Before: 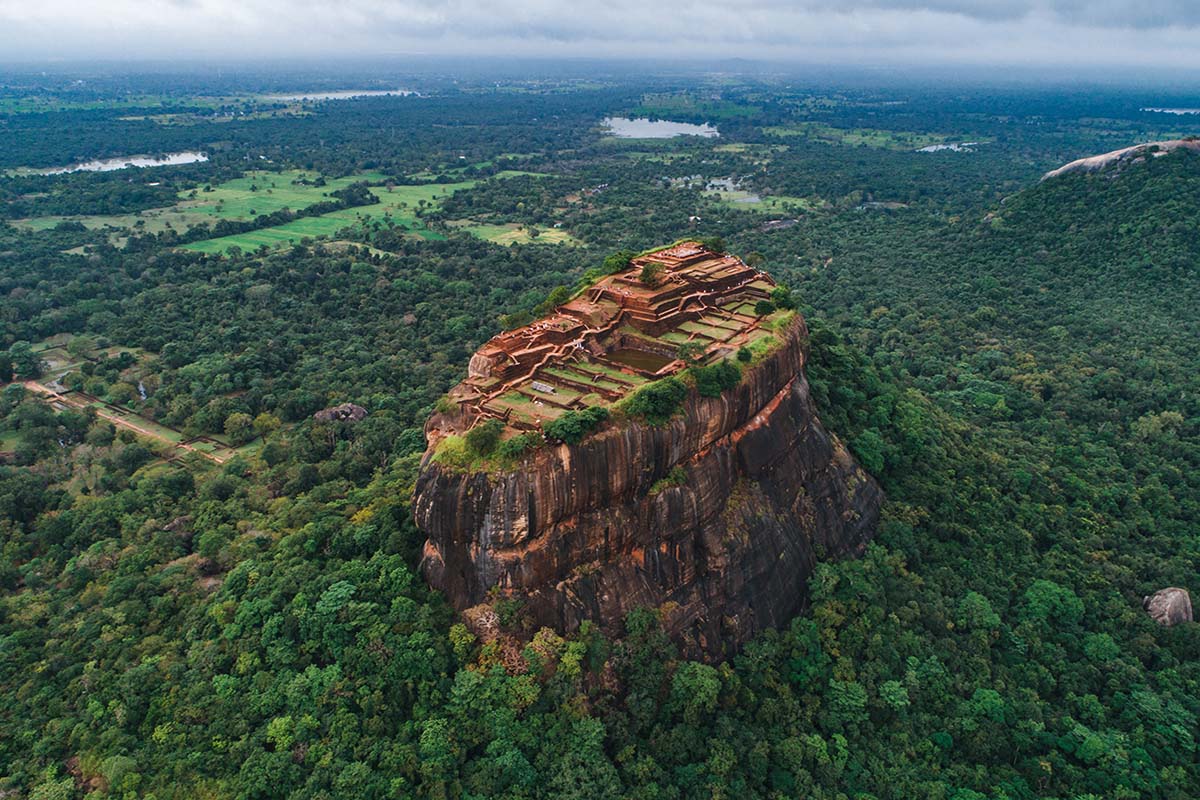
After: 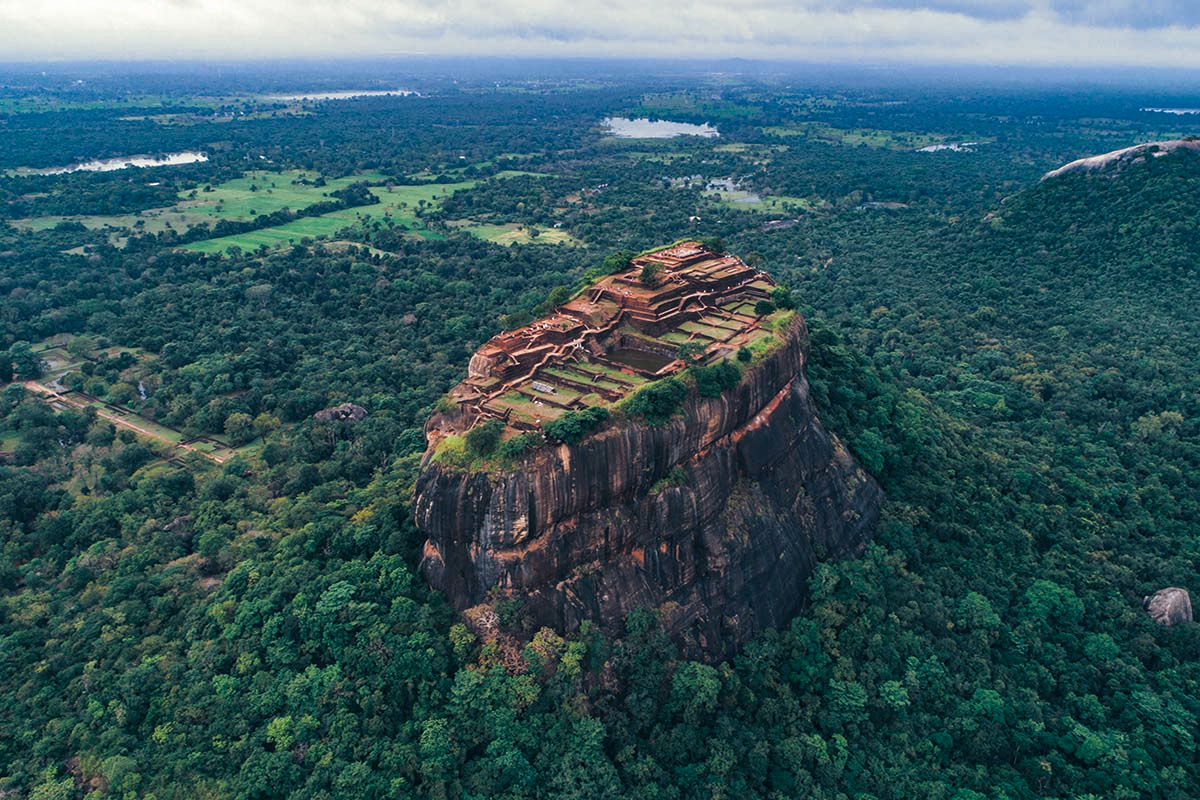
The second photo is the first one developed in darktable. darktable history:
split-toning: shadows › hue 216°, shadows › saturation 1, highlights › hue 57.6°, balance -33.4
color calibration: illuminant as shot in camera, x 0.358, y 0.373, temperature 4628.91 K
